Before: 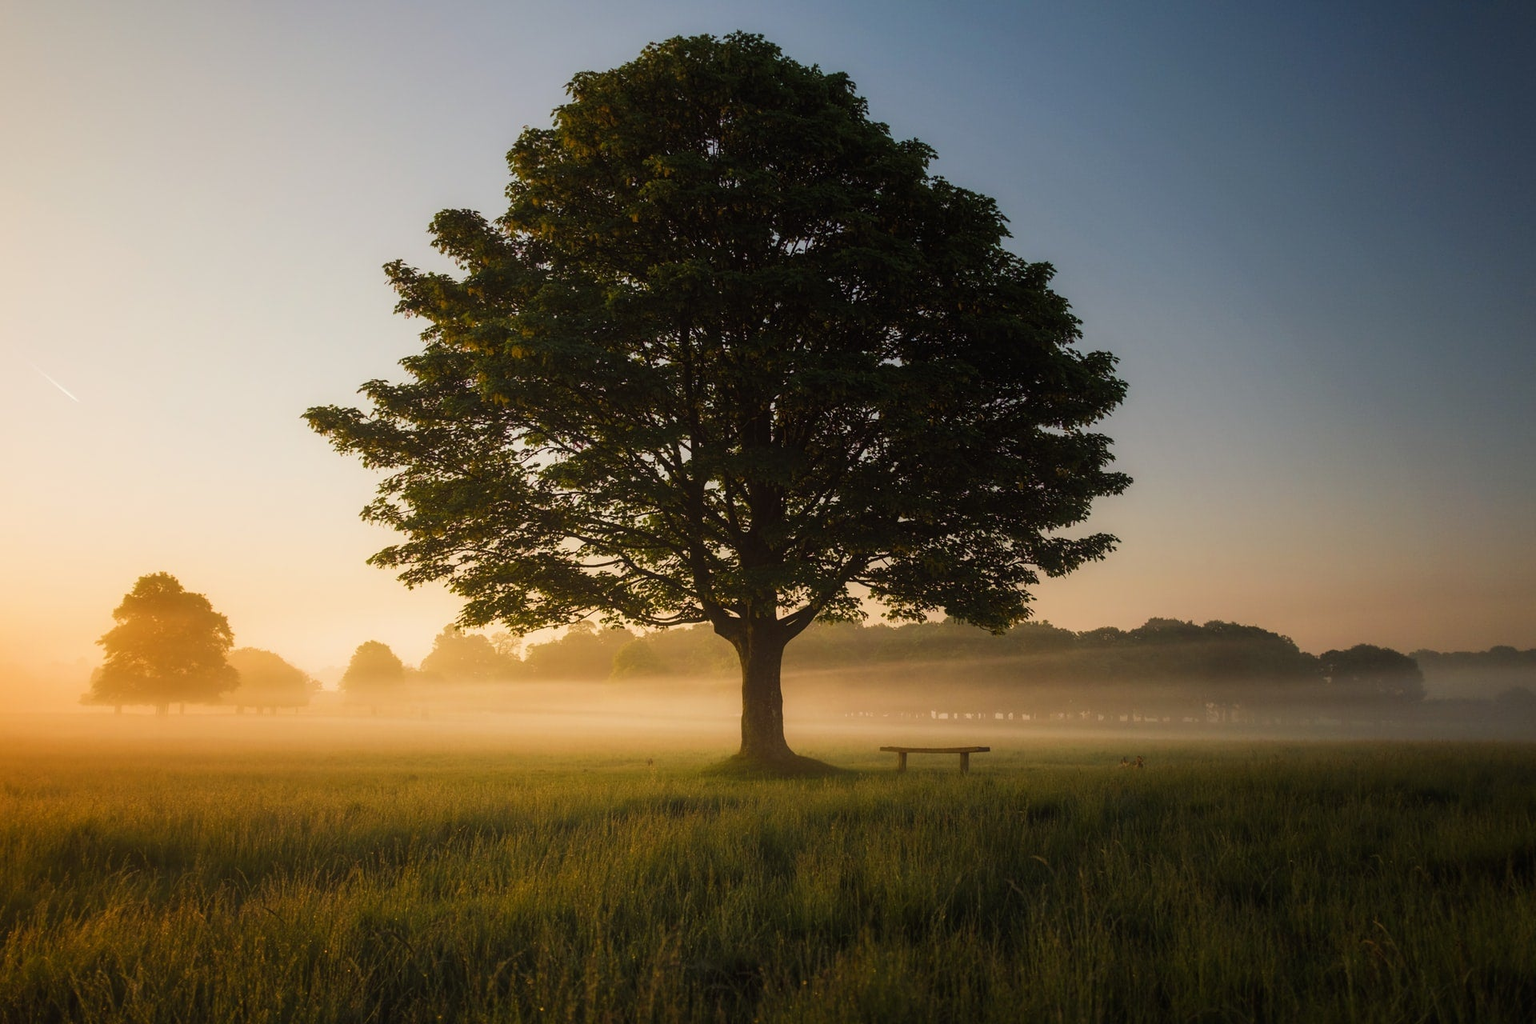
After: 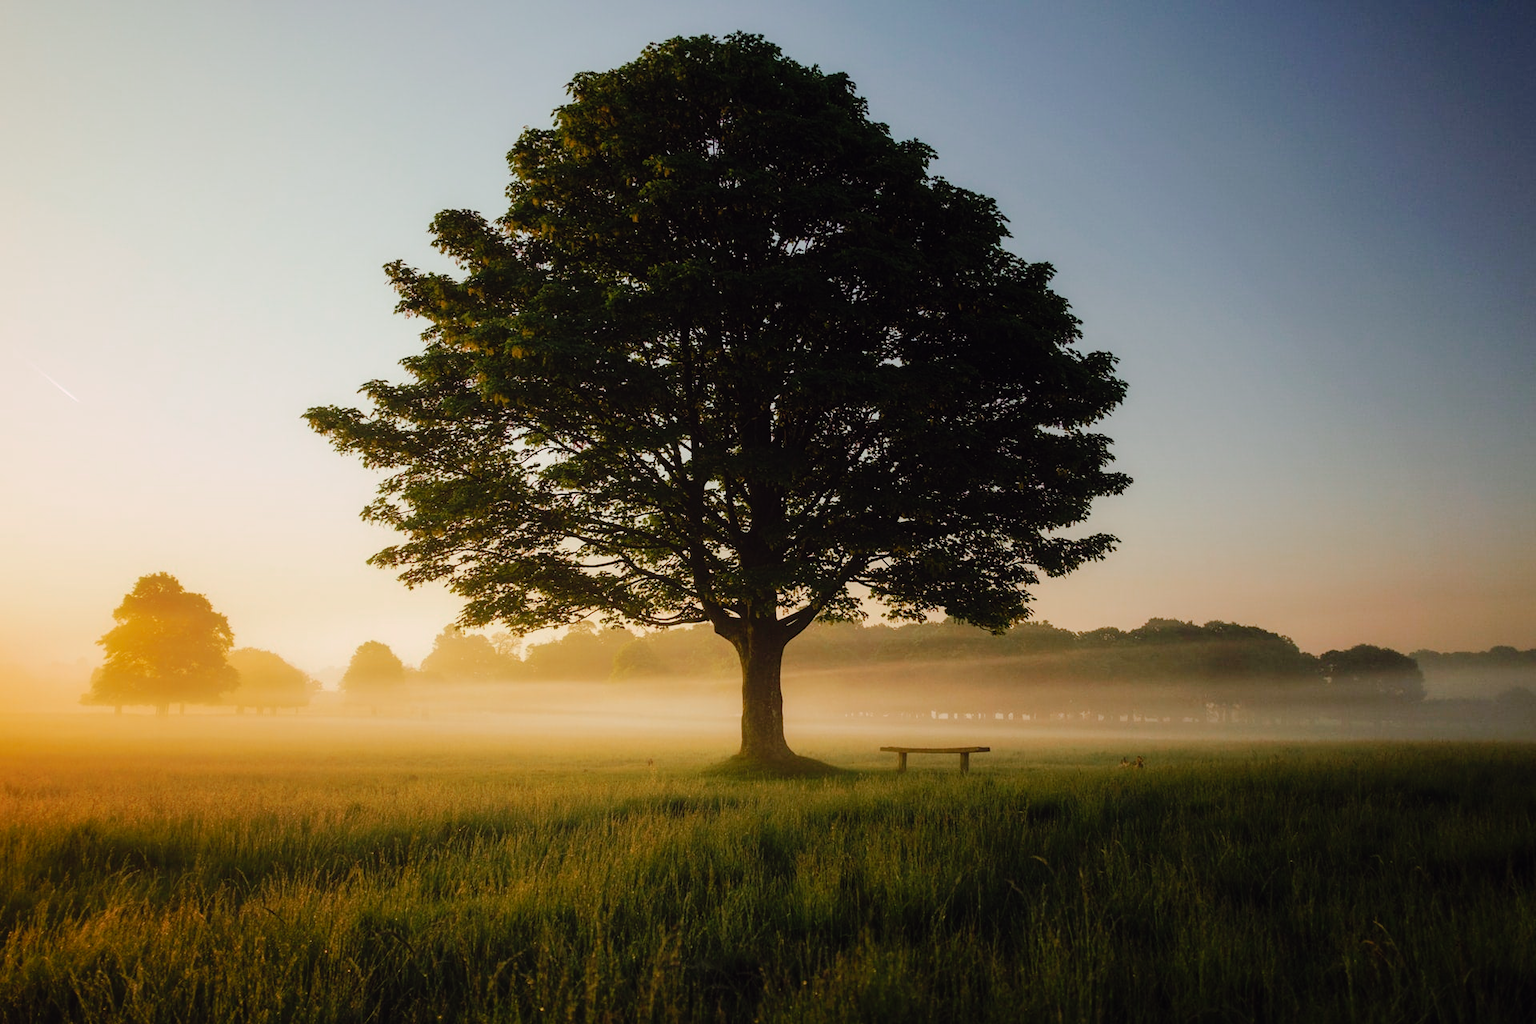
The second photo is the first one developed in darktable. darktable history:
tone curve: curves: ch0 [(0, 0) (0.003, 0.001) (0.011, 0.008) (0.025, 0.015) (0.044, 0.025) (0.069, 0.037) (0.1, 0.056) (0.136, 0.091) (0.177, 0.157) (0.224, 0.231) (0.277, 0.319) (0.335, 0.4) (0.399, 0.493) (0.468, 0.571) (0.543, 0.645) (0.623, 0.706) (0.709, 0.77) (0.801, 0.838) (0.898, 0.918) (1, 1)], preserve colors none
color look up table: target L [81.6, 83.47, 82.1, 73.75, 82.53, 79.87, 65.18, 53.99, 46.06, 42.9, 52.03, 29.85, 10.6, 201.1, 91.38, 85.02, 76.85, 72.5, 68.65, 65.32, 55.19, 53.82, 44.22, 46.05, 36.64, 33.37, 23.89, 97.33, 89.32, 72.29, 74.93, 55.07, 59.43, 55.72, 63.36, 52.49, 46.98, 47.44, 39.07, 37.11, 43.48, 25.61, 13.38, 7.917, 97.8, 89.2, 80.66, 54.87, 38.16], target a [-40.34, -25.8, -27.62, -65.89, -33.63, -58.77, -54.08, -13.82, -25.46, -37.05, -40.04, -24.04, -15.36, 0, -3.076, 3.663, 20.09, 4.538, 35.63, 63.53, 31.64, 58.95, 38.09, 74.3, 4.028, 0.064, 33.1, 13.64, 24.57, 0.575, 46.55, -3.424, 25.78, 81.46, 79.09, 16.2, 10.74, 69.27, 11.04, 45.47, 63.46, 24.71, 17.78, 14.41, -27.21, -58.33, -43.75, -25.62, -13.75], target b [32.47, 47.37, 22.79, 40.47, 5.455, 8.571, 24.55, 16.36, 33.02, 27.02, -0.042, 19.7, 5.759, -0.001, 22.36, 1.066, 82.32, 46.94, 62.28, 2.541, 22.45, 44.9, 43.67, 20.99, 12.54, 30.11, 27.72, -7.479, -20.94, -25.94, -29.87, -53.87, -29.11, -24.14, -49.36, -66.41, -7.109, -18.09, -35.15, -11.75, -56.85, -64.82, -34.49, -10.93, -6.91, -21.76, -21.25, -16.73, -20.95], num patches 49
